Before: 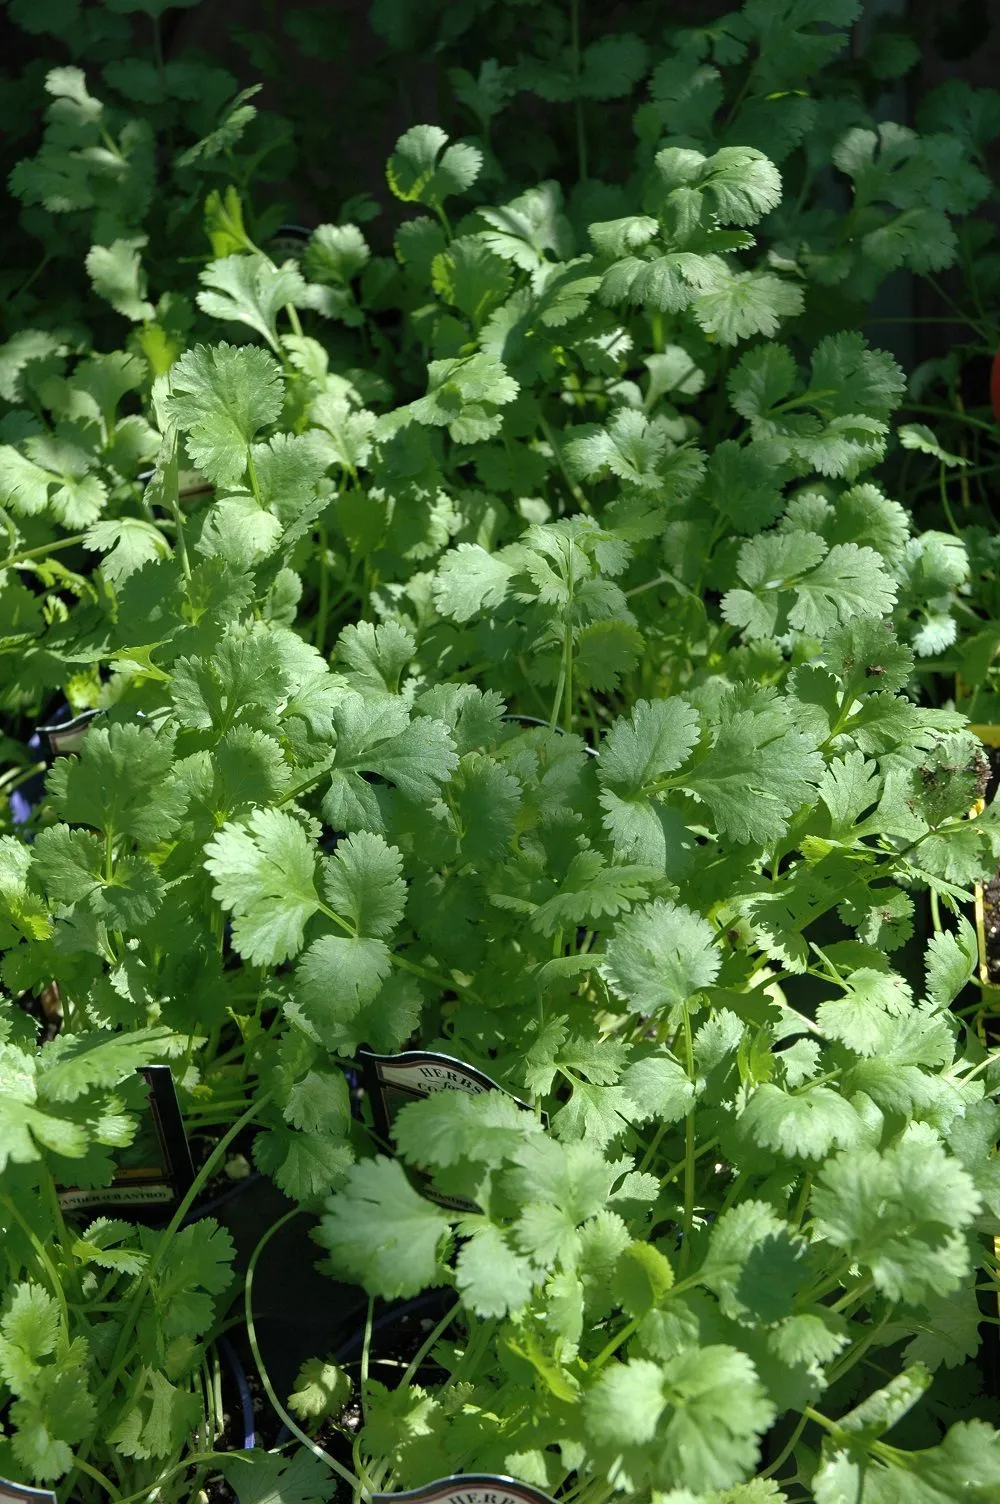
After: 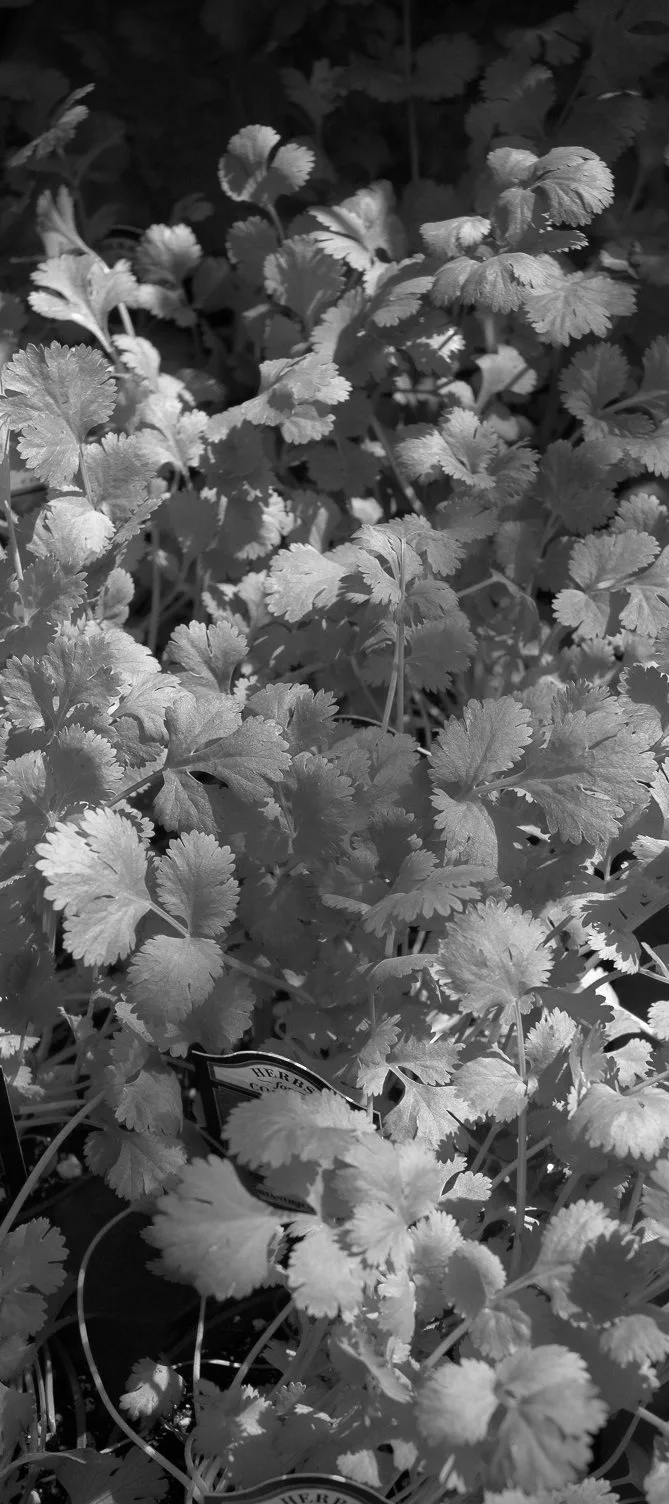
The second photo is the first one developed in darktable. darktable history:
vignetting: fall-off start 99.28%, brightness -0.585, saturation -0.11, width/height ratio 1.305, unbound false
crop: left 16.898%, right 16.118%
color zones: curves: ch0 [(0.002, 0.593) (0.143, 0.417) (0.285, 0.541) (0.455, 0.289) (0.608, 0.327) (0.727, 0.283) (0.869, 0.571) (1, 0.603)]; ch1 [(0, 0) (0.143, 0) (0.286, 0) (0.429, 0) (0.571, 0) (0.714, 0) (0.857, 0)]
